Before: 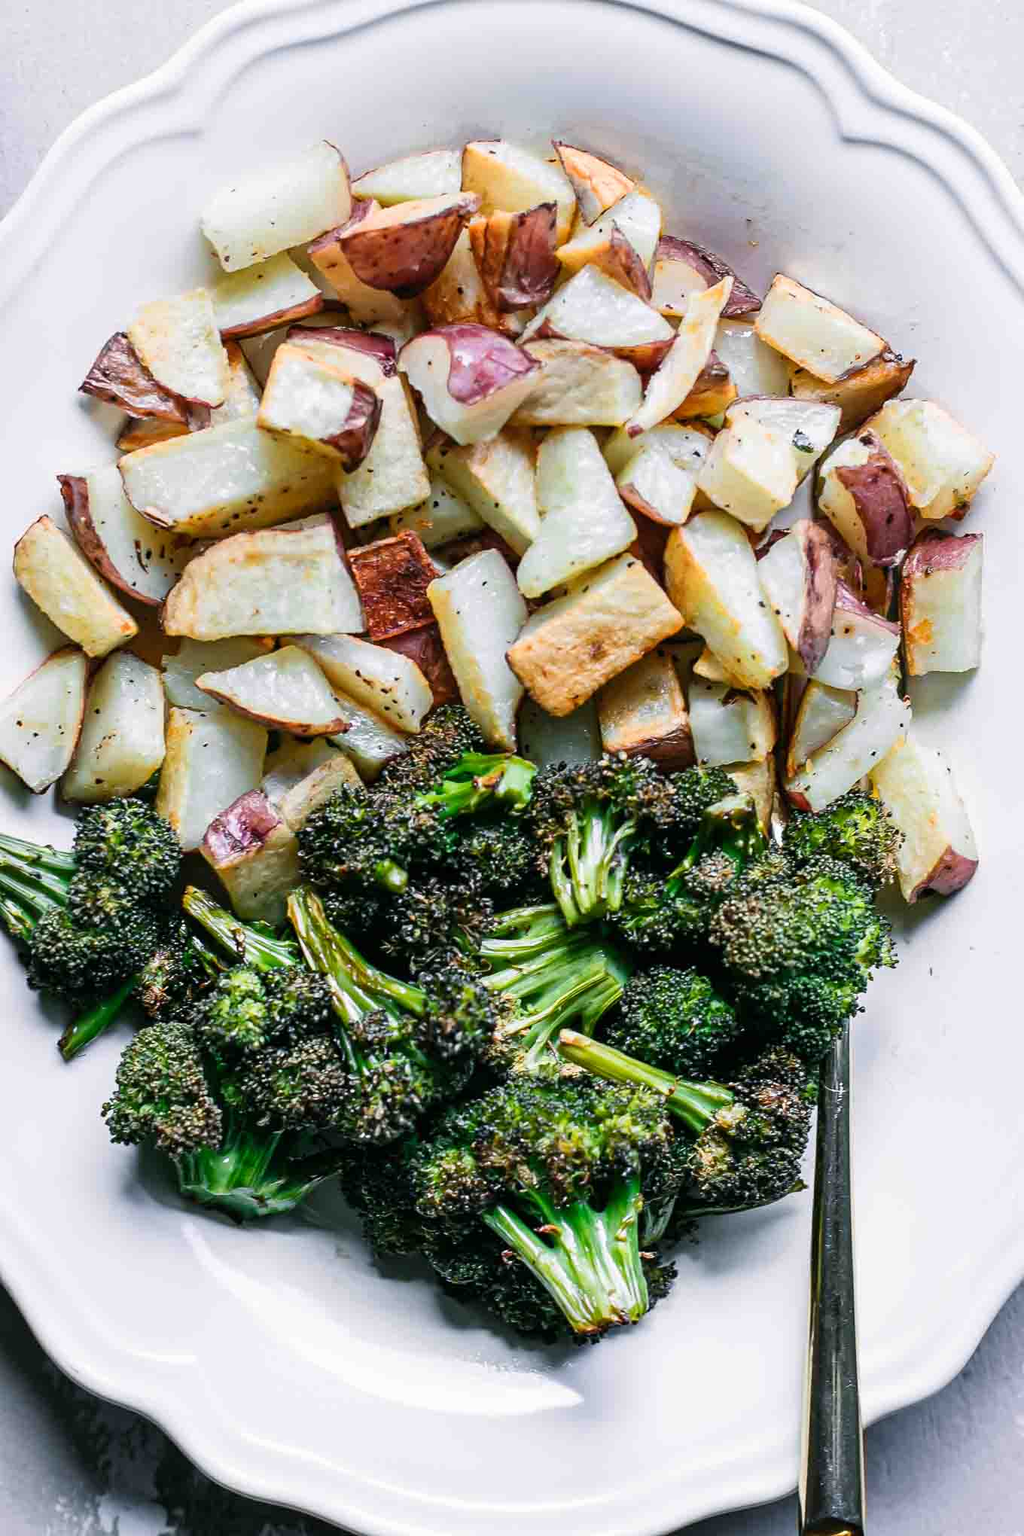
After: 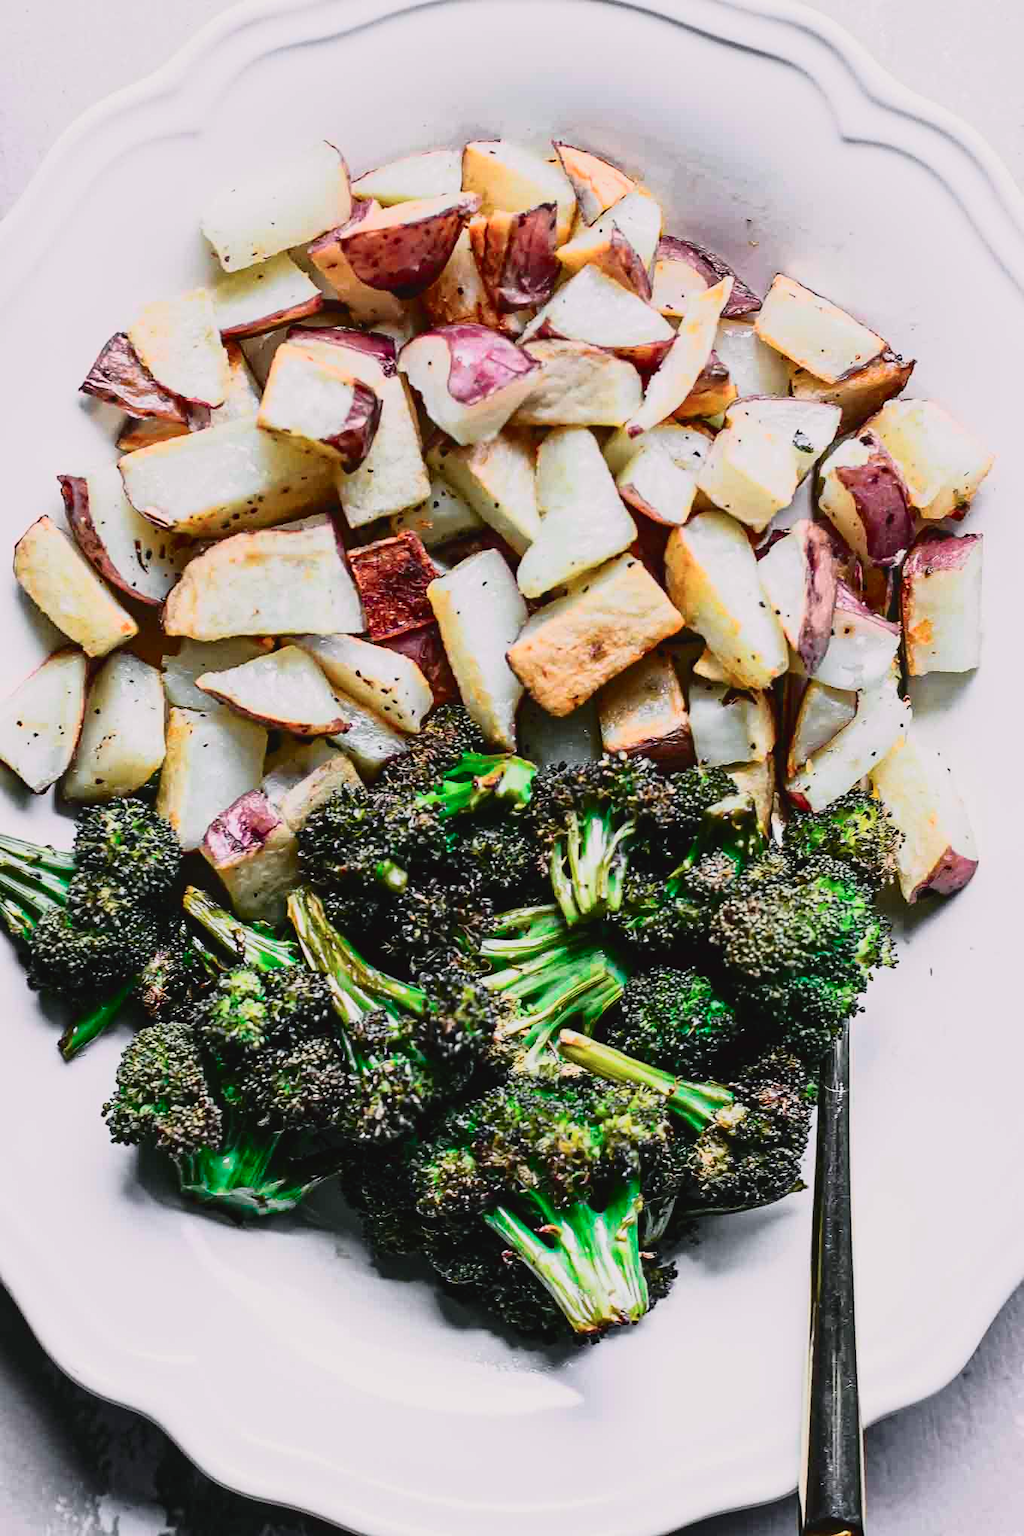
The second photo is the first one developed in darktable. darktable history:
tone curve: curves: ch0 [(0, 0.032) (0.094, 0.08) (0.265, 0.208) (0.41, 0.417) (0.498, 0.496) (0.638, 0.673) (0.819, 0.841) (0.96, 0.899)]; ch1 [(0, 0) (0.161, 0.092) (0.37, 0.302) (0.417, 0.434) (0.495, 0.504) (0.576, 0.589) (0.725, 0.765) (1, 1)]; ch2 [(0, 0) (0.352, 0.403) (0.45, 0.469) (0.521, 0.515) (0.59, 0.579) (1, 1)], color space Lab, independent channels, preserve colors none
